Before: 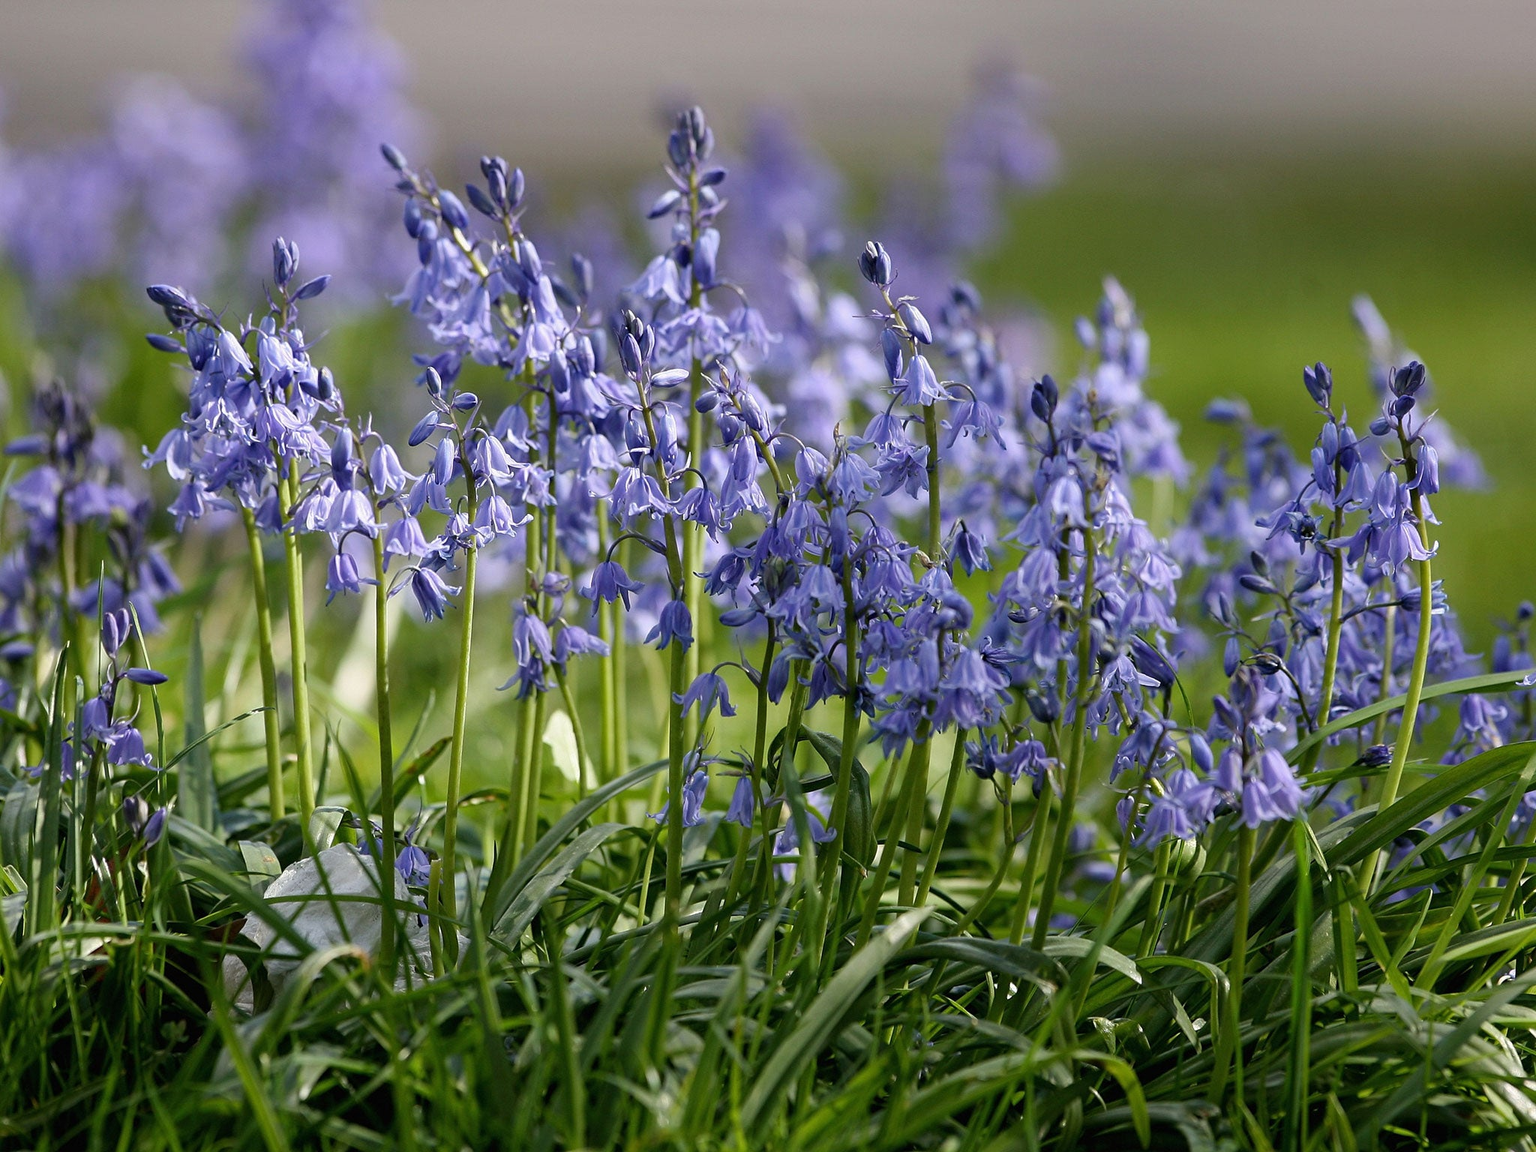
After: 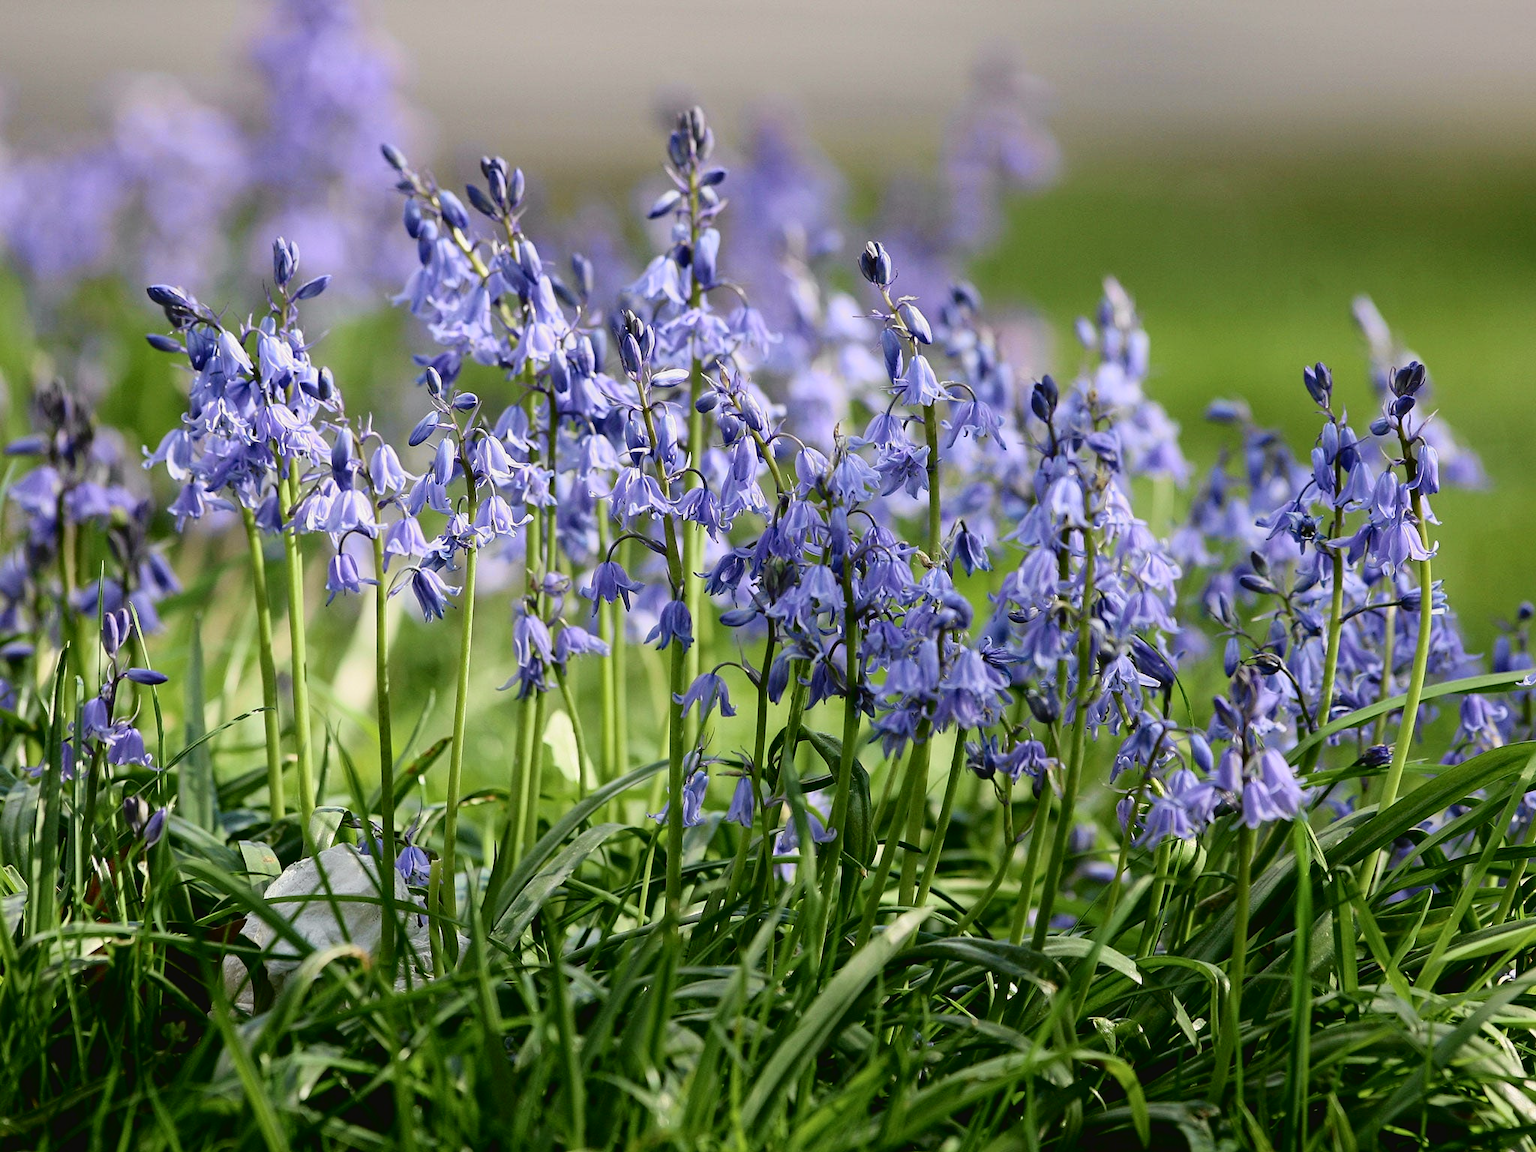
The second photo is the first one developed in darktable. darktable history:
tone curve: curves: ch0 [(0.003, 0.029) (0.037, 0.036) (0.149, 0.117) (0.297, 0.318) (0.422, 0.474) (0.531, 0.6) (0.743, 0.809) (0.877, 0.901) (1, 0.98)]; ch1 [(0, 0) (0.305, 0.325) (0.453, 0.437) (0.482, 0.479) (0.501, 0.5) (0.506, 0.503) (0.567, 0.572) (0.605, 0.608) (0.668, 0.69) (1, 1)]; ch2 [(0, 0) (0.313, 0.306) (0.4, 0.399) (0.45, 0.48) (0.499, 0.502) (0.512, 0.523) (0.57, 0.595) (0.653, 0.662) (1, 1)], color space Lab, independent channels, preserve colors none
